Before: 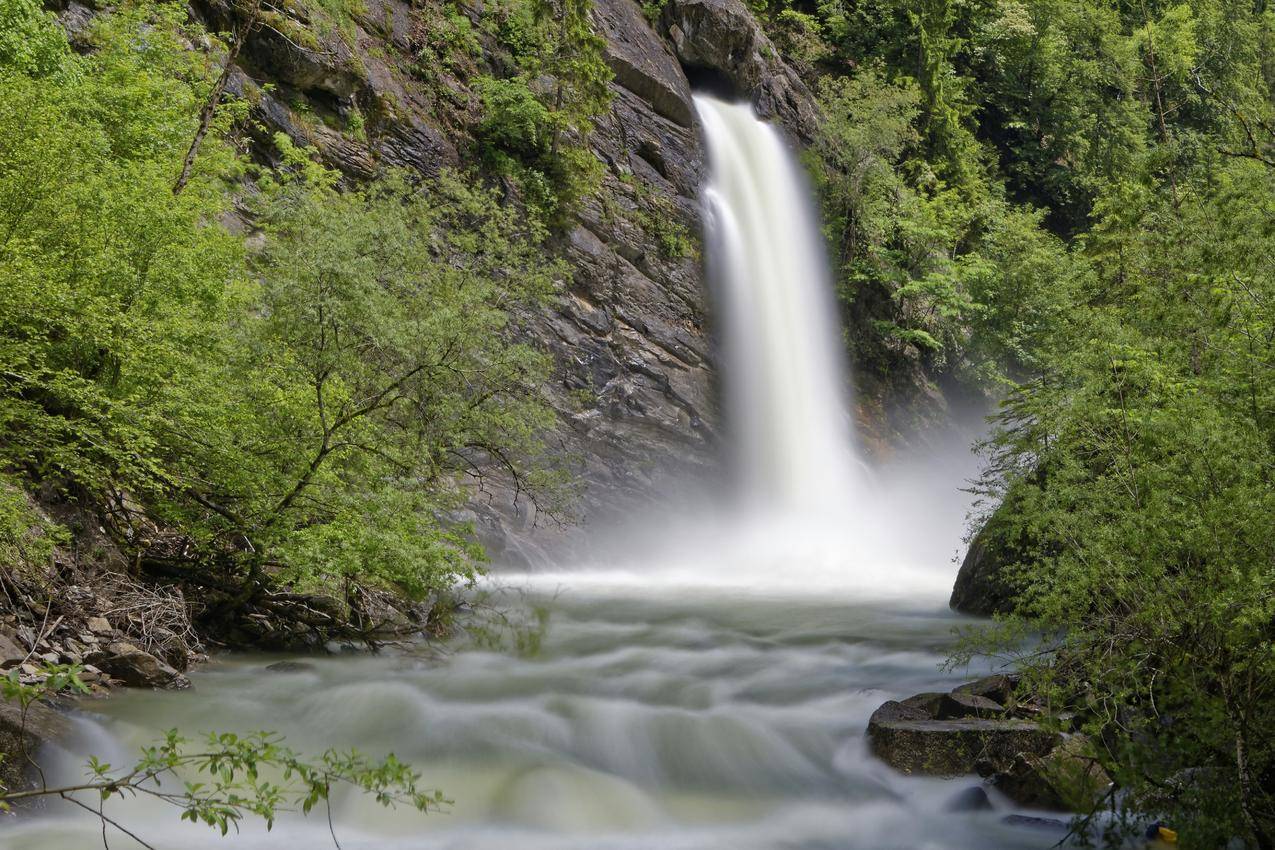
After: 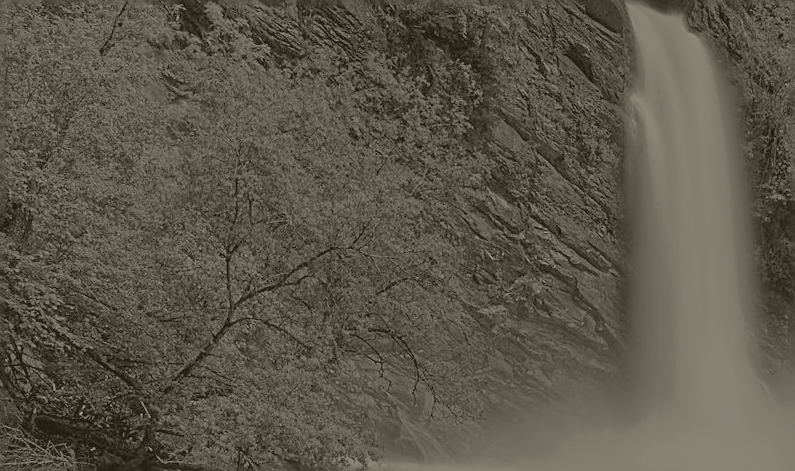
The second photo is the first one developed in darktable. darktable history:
crop and rotate: angle -4.99°, left 2.122%, top 6.945%, right 27.566%, bottom 30.519%
sharpen: amount 1
colorize: hue 41.44°, saturation 22%, source mix 60%, lightness 10.61%
global tonemap: drago (1, 100), detail 1
exposure: black level correction 0, exposure 1.1 EV, compensate exposure bias true, compensate highlight preservation false
